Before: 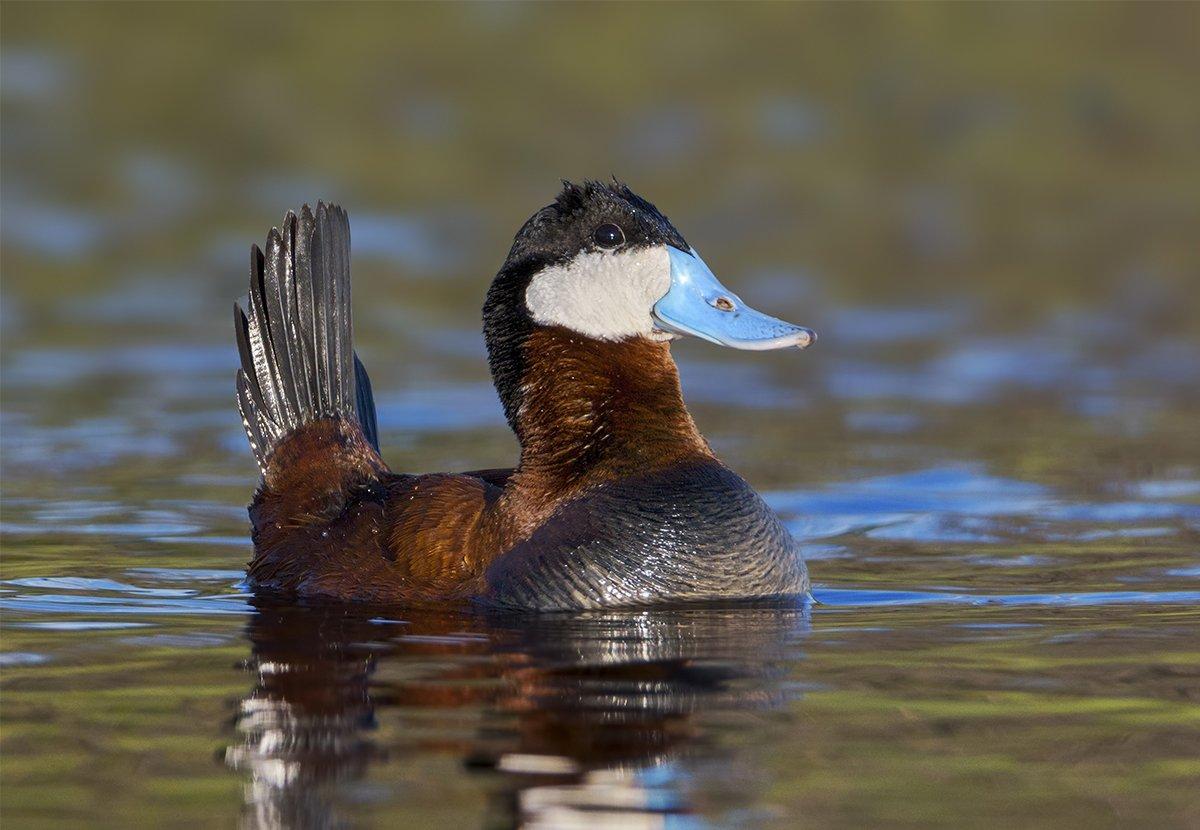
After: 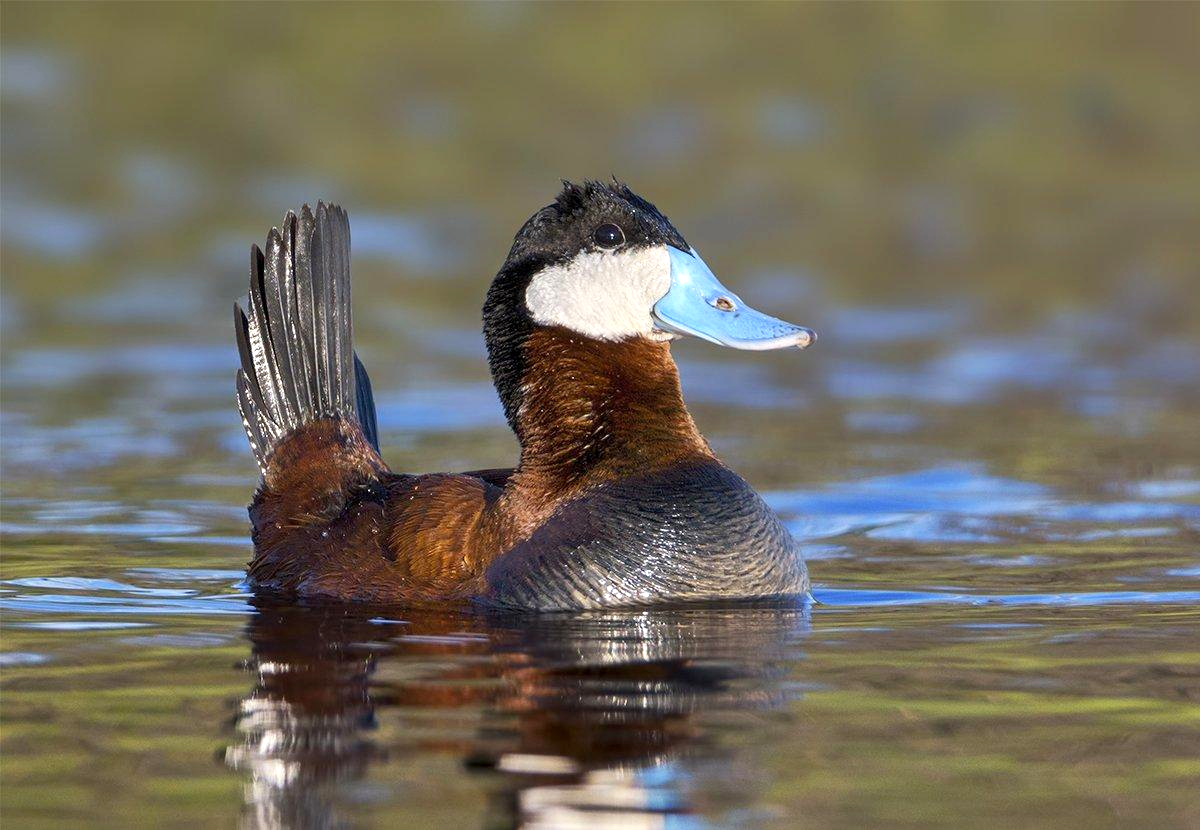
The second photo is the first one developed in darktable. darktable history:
exposure: black level correction 0.001, exposure 0.499 EV, compensate highlight preservation false
shadows and highlights: low approximation 0.01, soften with gaussian
